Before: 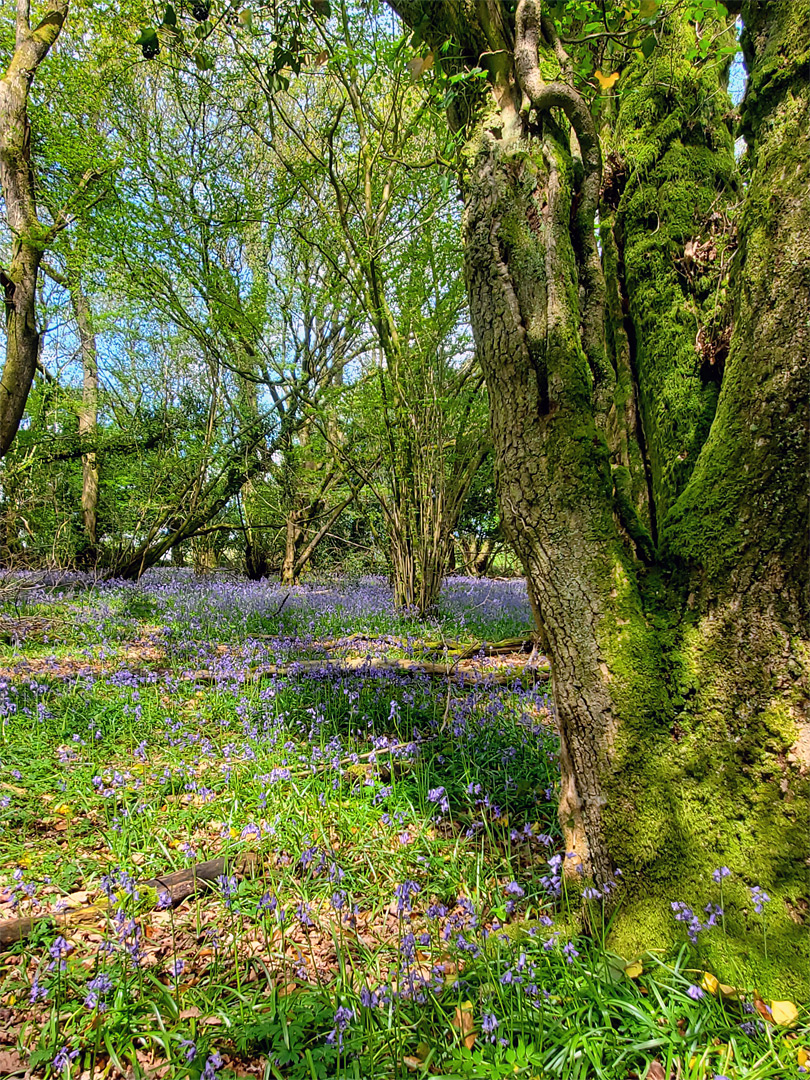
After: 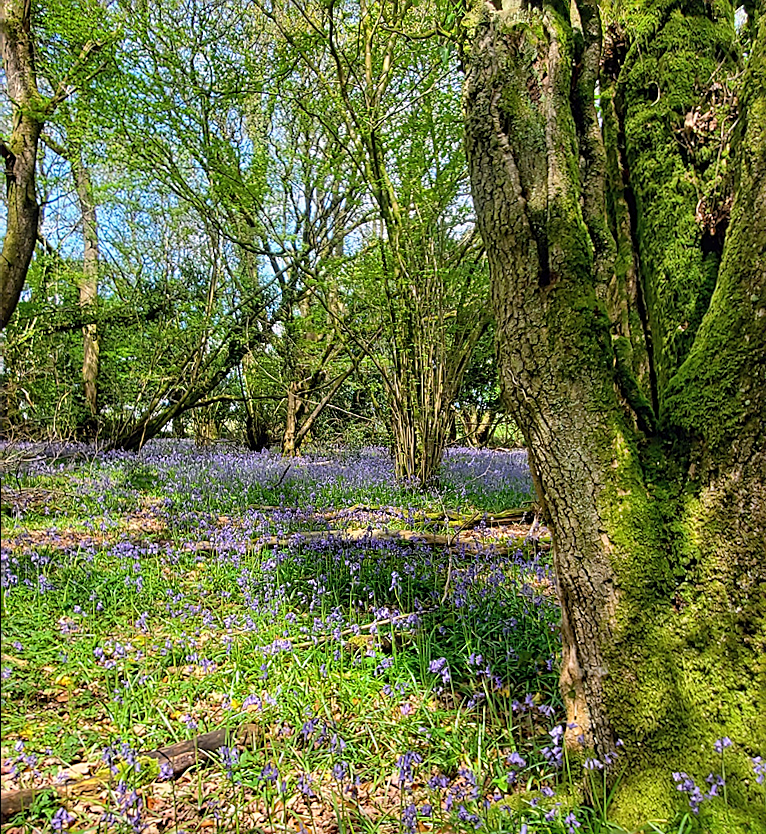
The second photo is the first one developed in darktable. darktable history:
crop and rotate: angle 0.094°, top 12.018%, right 5.551%, bottom 10.809%
sharpen: on, module defaults
